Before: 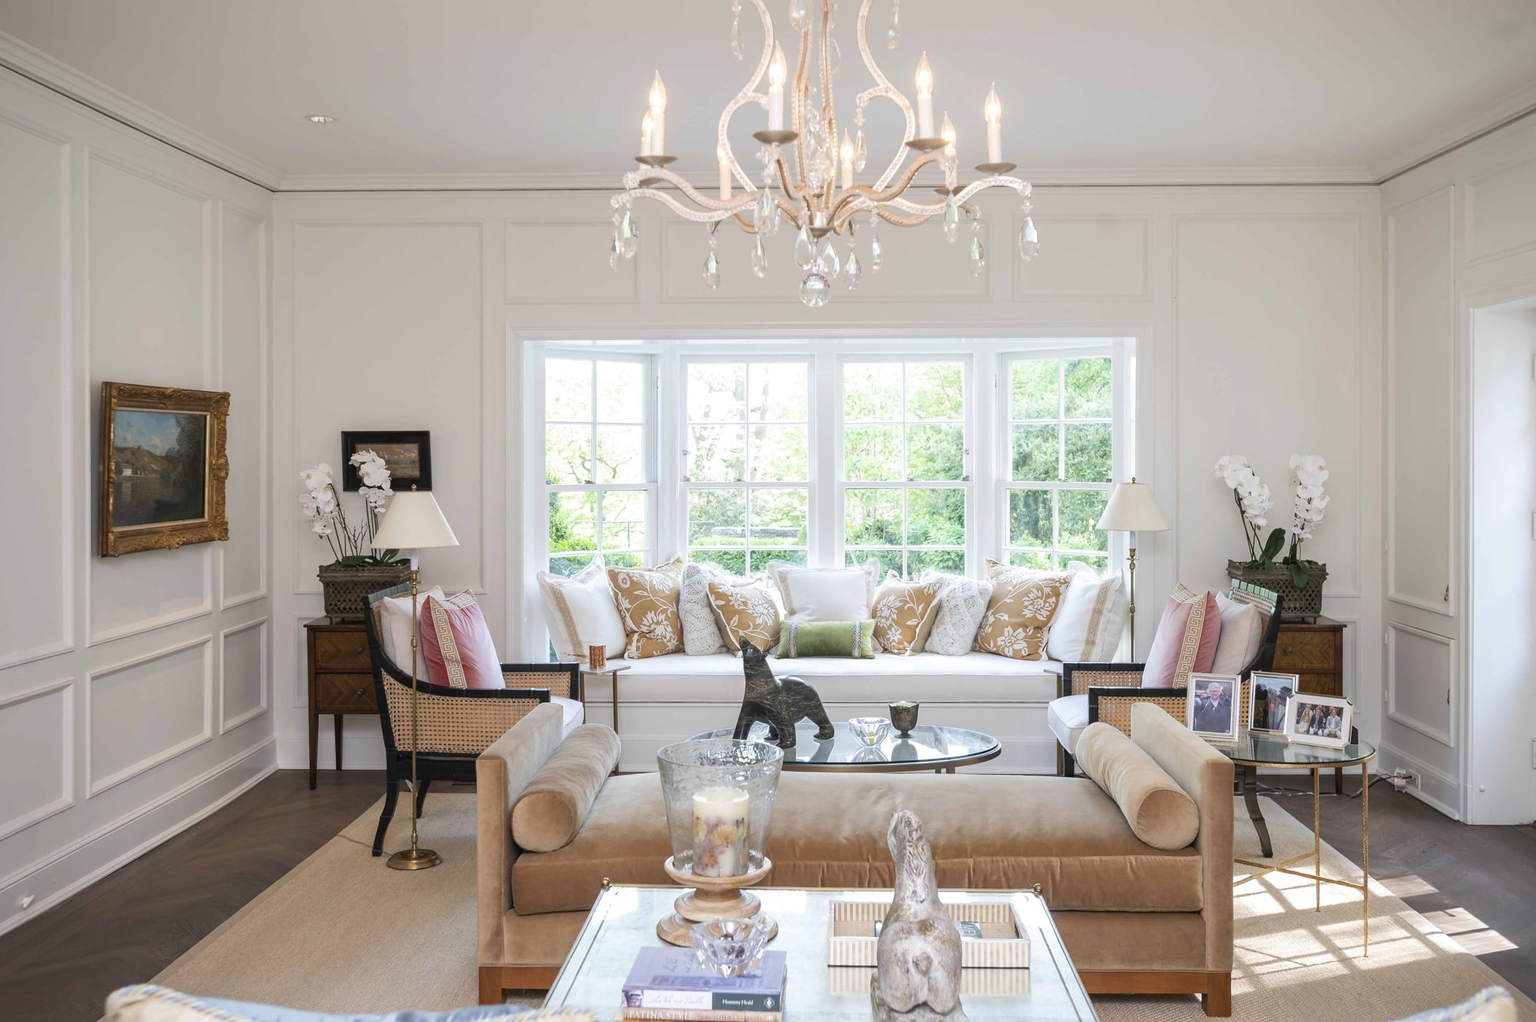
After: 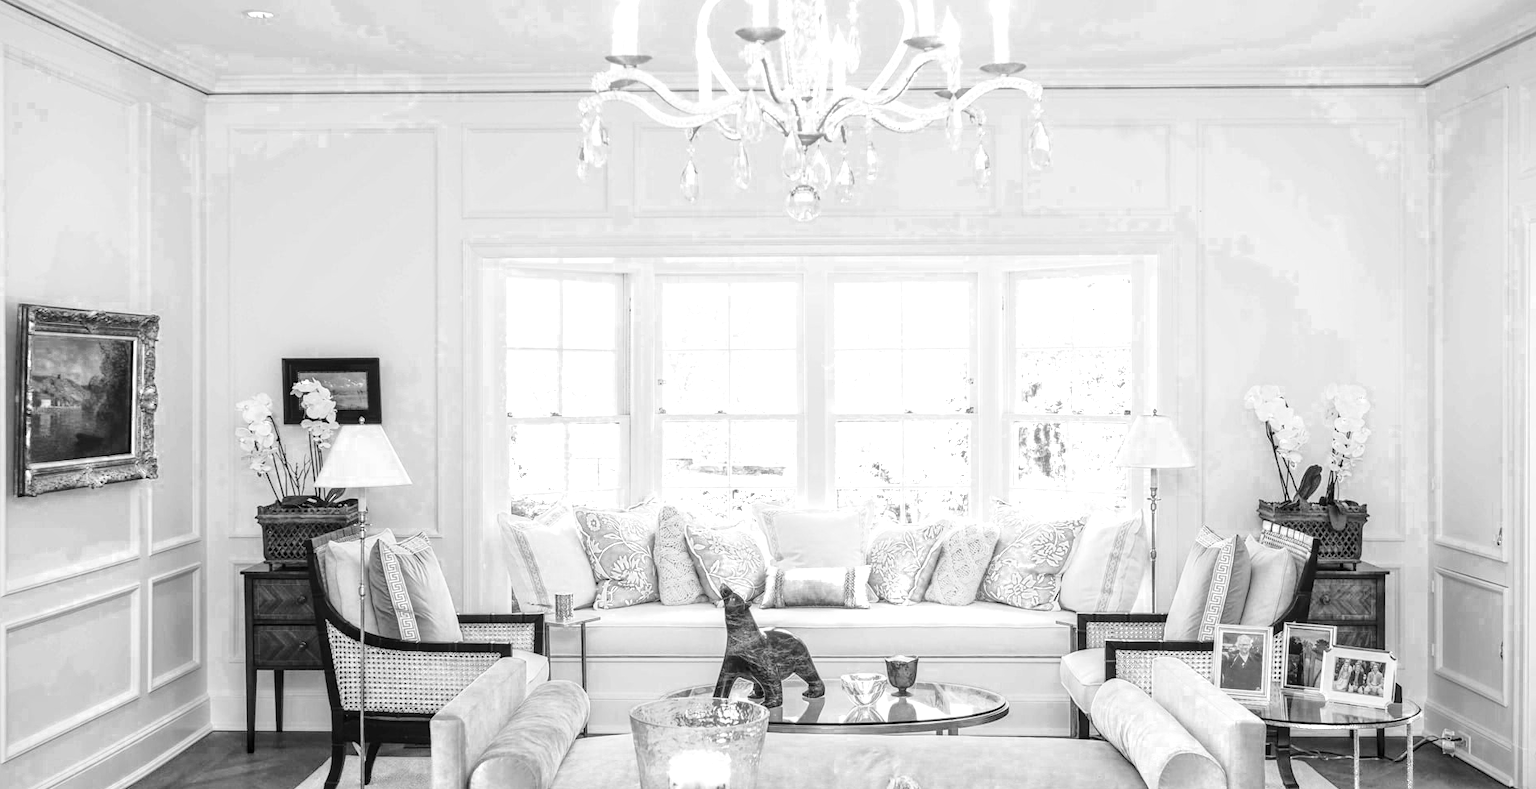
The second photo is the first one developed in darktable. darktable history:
crop: left 5.592%, top 10.385%, right 3.61%, bottom 19.402%
shadows and highlights: shadows 8.43, white point adjustment 0.943, highlights -38.44
base curve: curves: ch0 [(0, 0) (0.028, 0.03) (0.121, 0.232) (0.46, 0.748) (0.859, 0.968) (1, 1)], preserve colors none
color zones: curves: ch0 [(0, 0.554) (0.146, 0.662) (0.293, 0.86) (0.503, 0.774) (0.637, 0.106) (0.74, 0.072) (0.866, 0.488) (0.998, 0.569)]; ch1 [(0, 0) (0.143, 0) (0.286, 0) (0.429, 0) (0.571, 0) (0.714, 0) (0.857, 0)]
local contrast: on, module defaults
